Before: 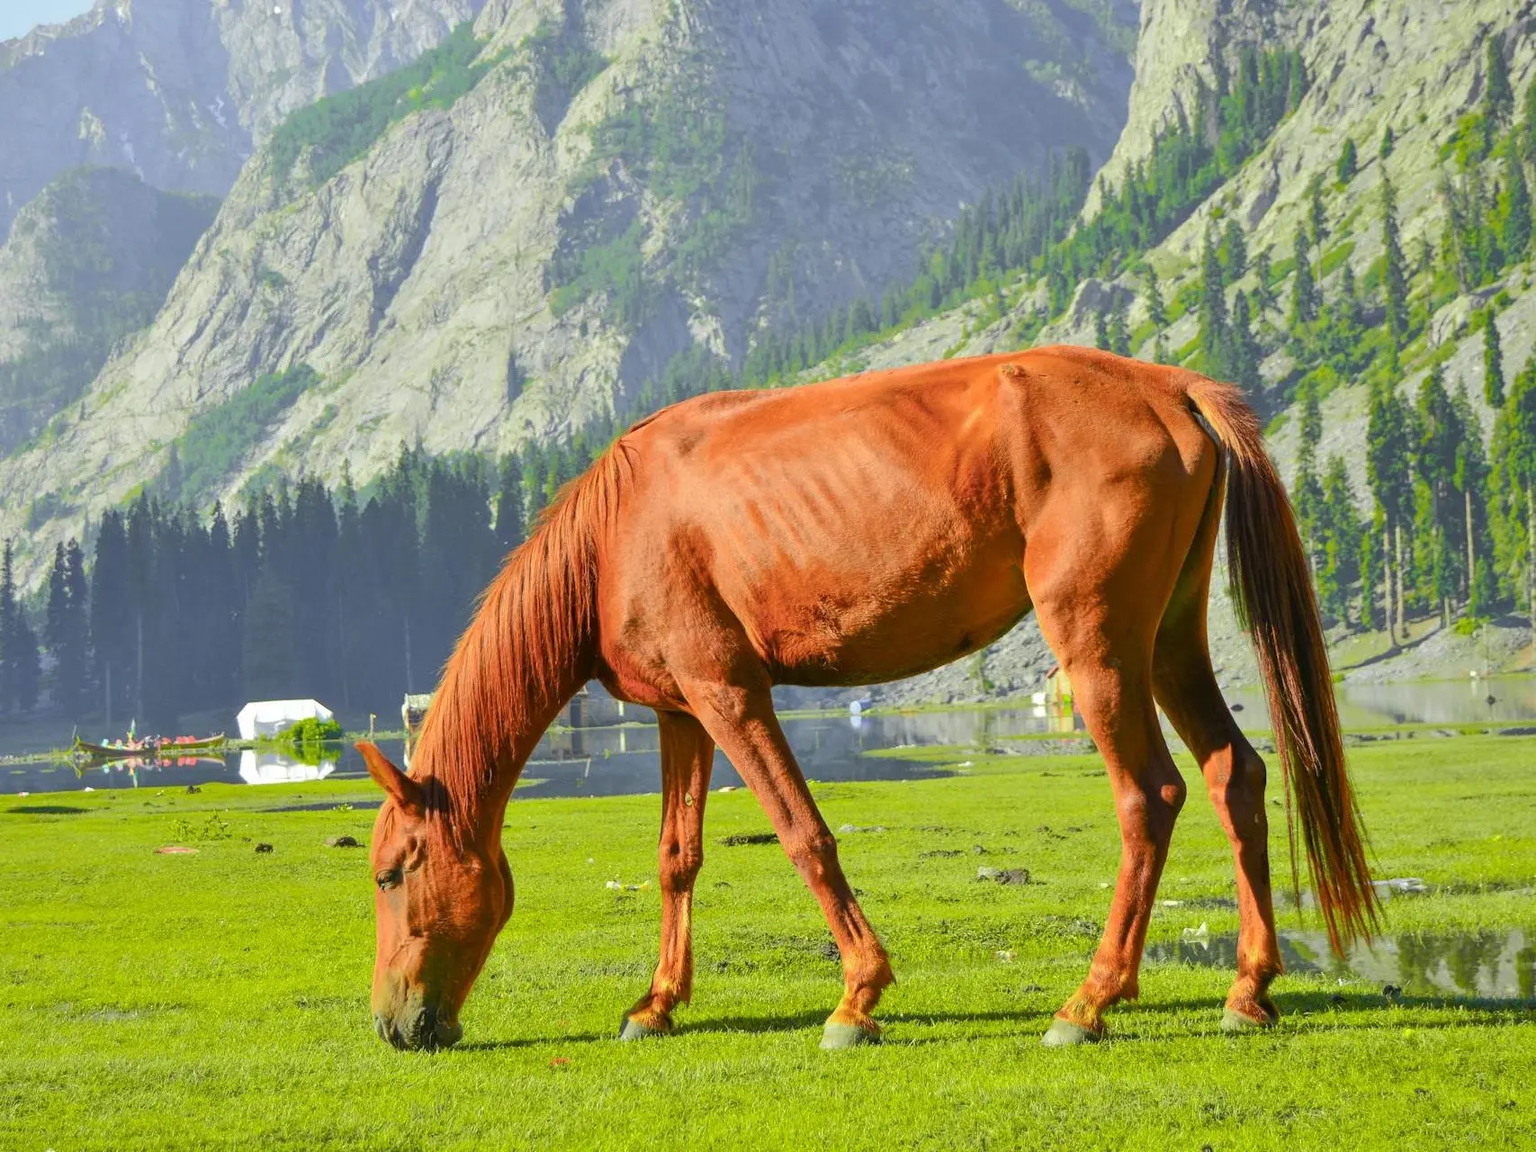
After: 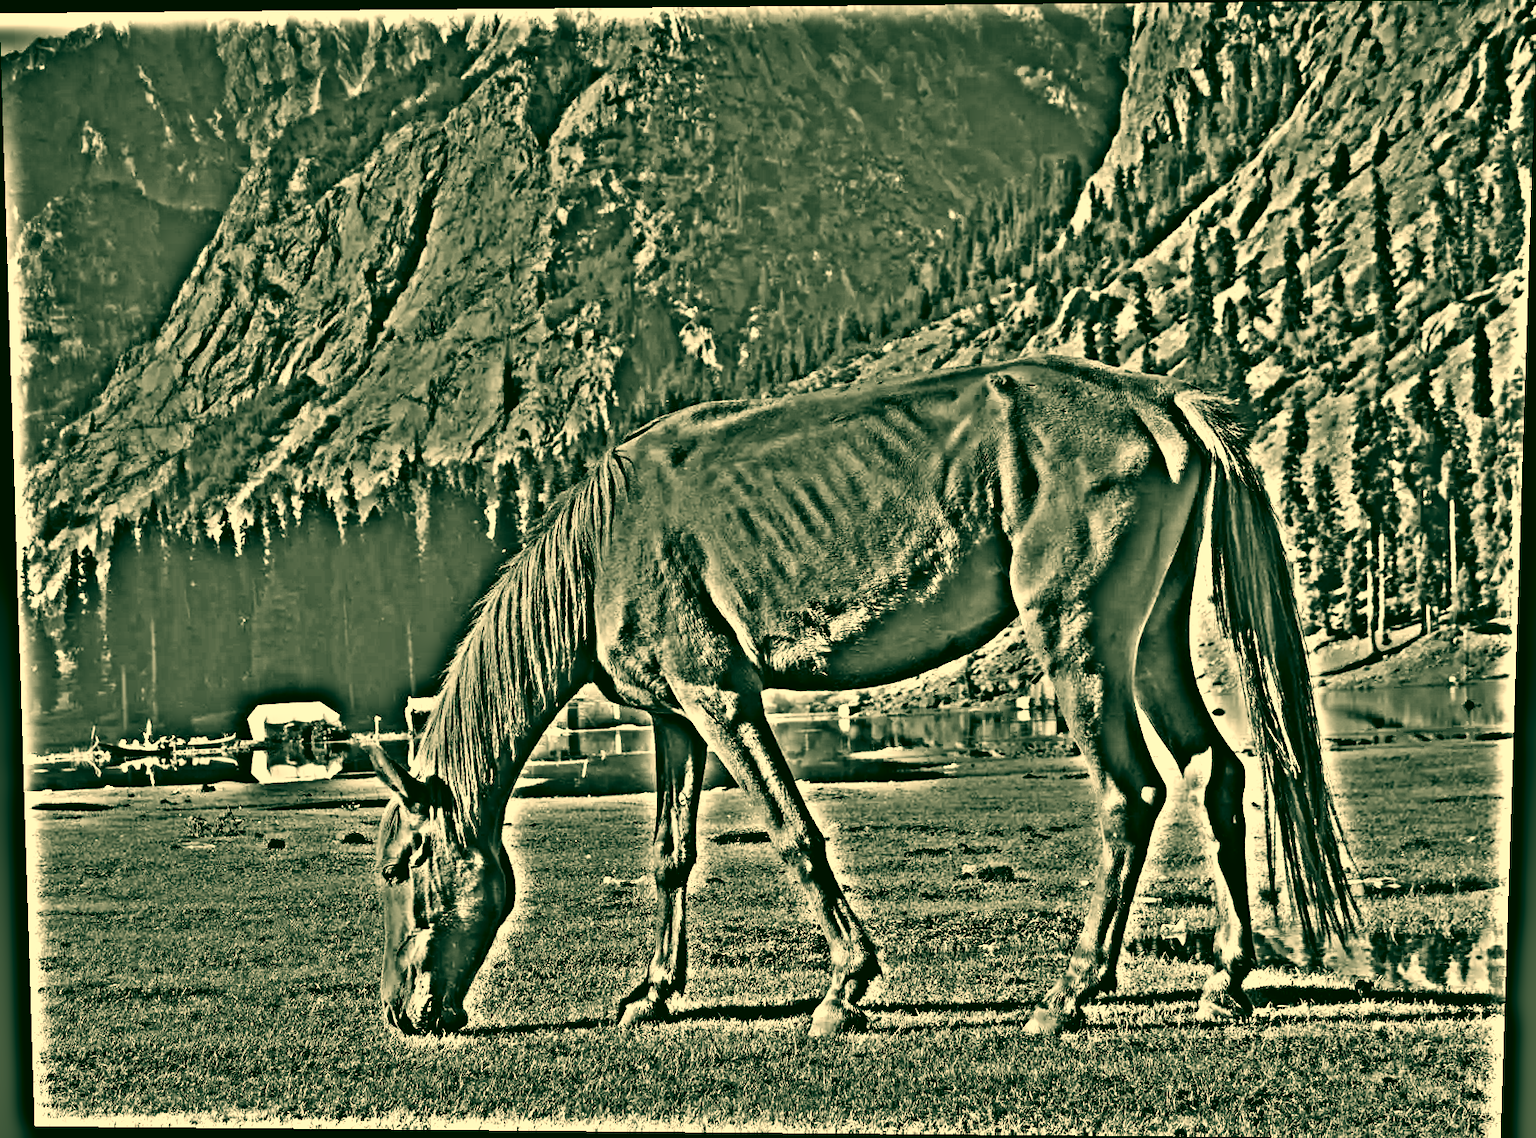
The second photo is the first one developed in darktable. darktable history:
color zones: curves: ch0 [(0.25, 0.5) (0.423, 0.5) (0.443, 0.5) (0.521, 0.756) (0.568, 0.5) (0.576, 0.5) (0.75, 0.5)]; ch1 [(0.25, 0.5) (0.423, 0.5) (0.443, 0.5) (0.539, 0.873) (0.624, 0.565) (0.631, 0.5) (0.75, 0.5)]
rotate and perspective: lens shift (vertical) 0.048, lens shift (horizontal) -0.024, automatic cropping off
color correction: highlights a* 5.62, highlights b* 33.57, shadows a* -25.86, shadows b* 4.02
shadows and highlights: shadows -70, highlights 35, soften with gaussian
contrast brightness saturation: contrast 0.21, brightness -0.11, saturation 0.21
highpass: on, module defaults
filmic rgb: black relative exposure -8.2 EV, white relative exposure 2.2 EV, threshold 3 EV, hardness 7.11, latitude 85.74%, contrast 1.696, highlights saturation mix -4%, shadows ↔ highlights balance -2.69%, preserve chrominance no, color science v5 (2021), contrast in shadows safe, contrast in highlights safe, enable highlight reconstruction true
